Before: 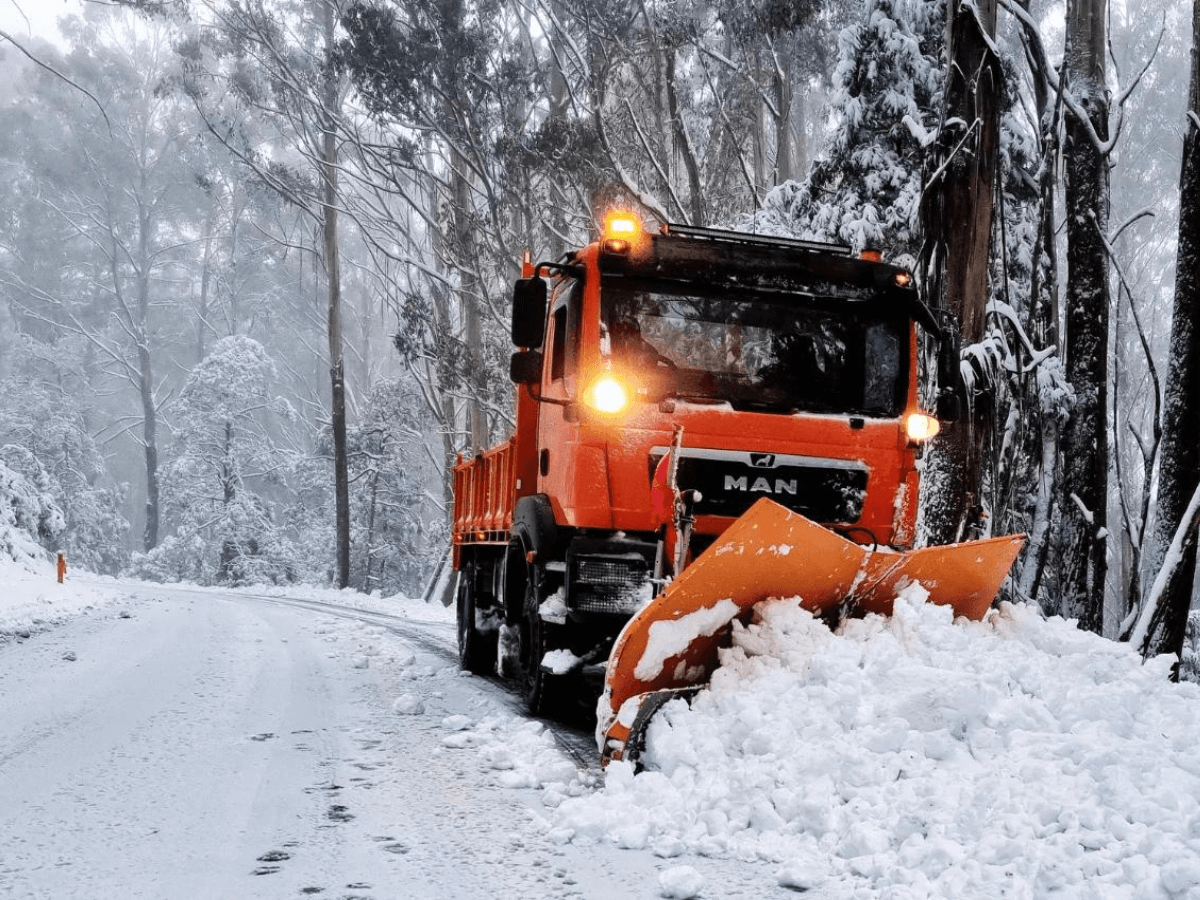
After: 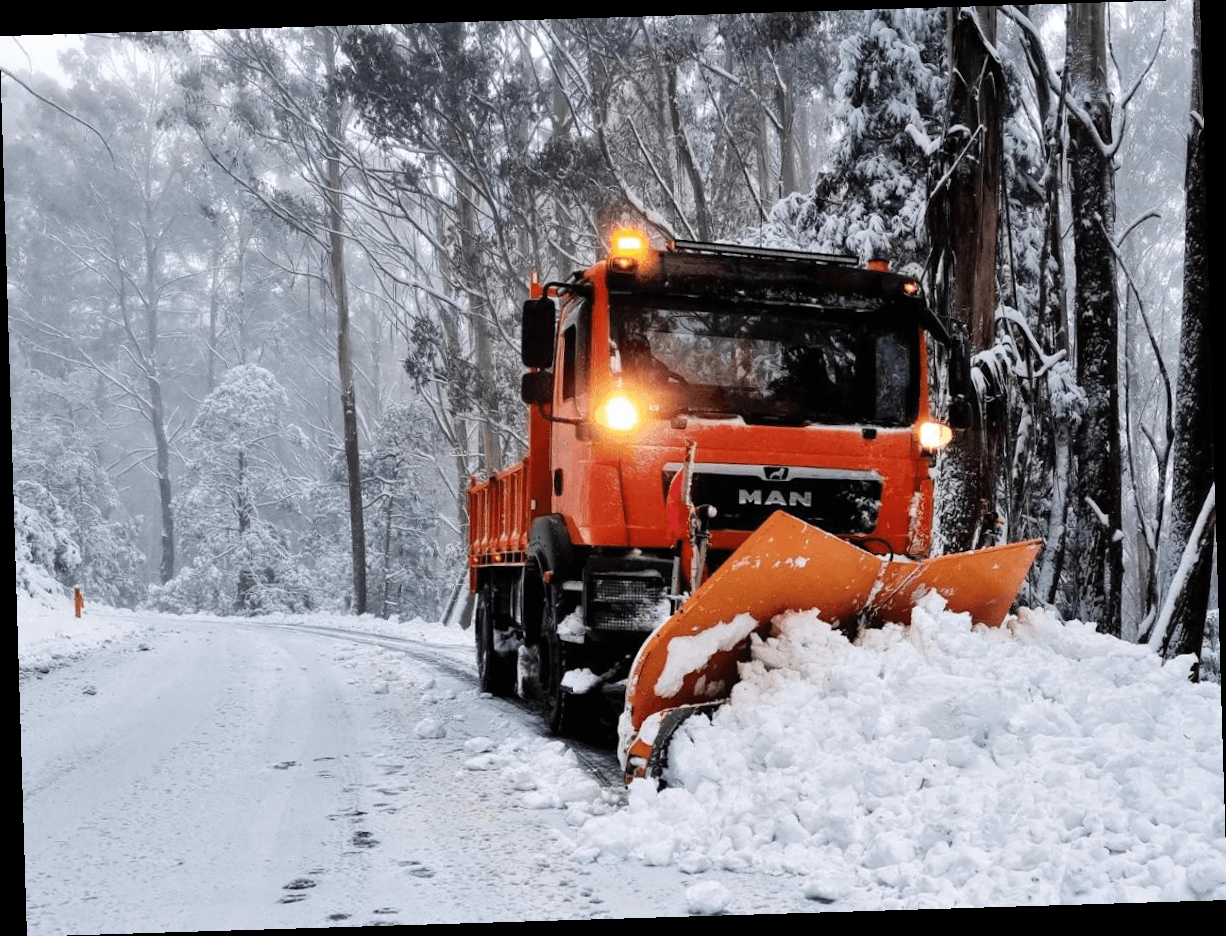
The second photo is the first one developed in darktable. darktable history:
tone equalizer: on, module defaults
rotate and perspective: rotation -1.75°, automatic cropping off
